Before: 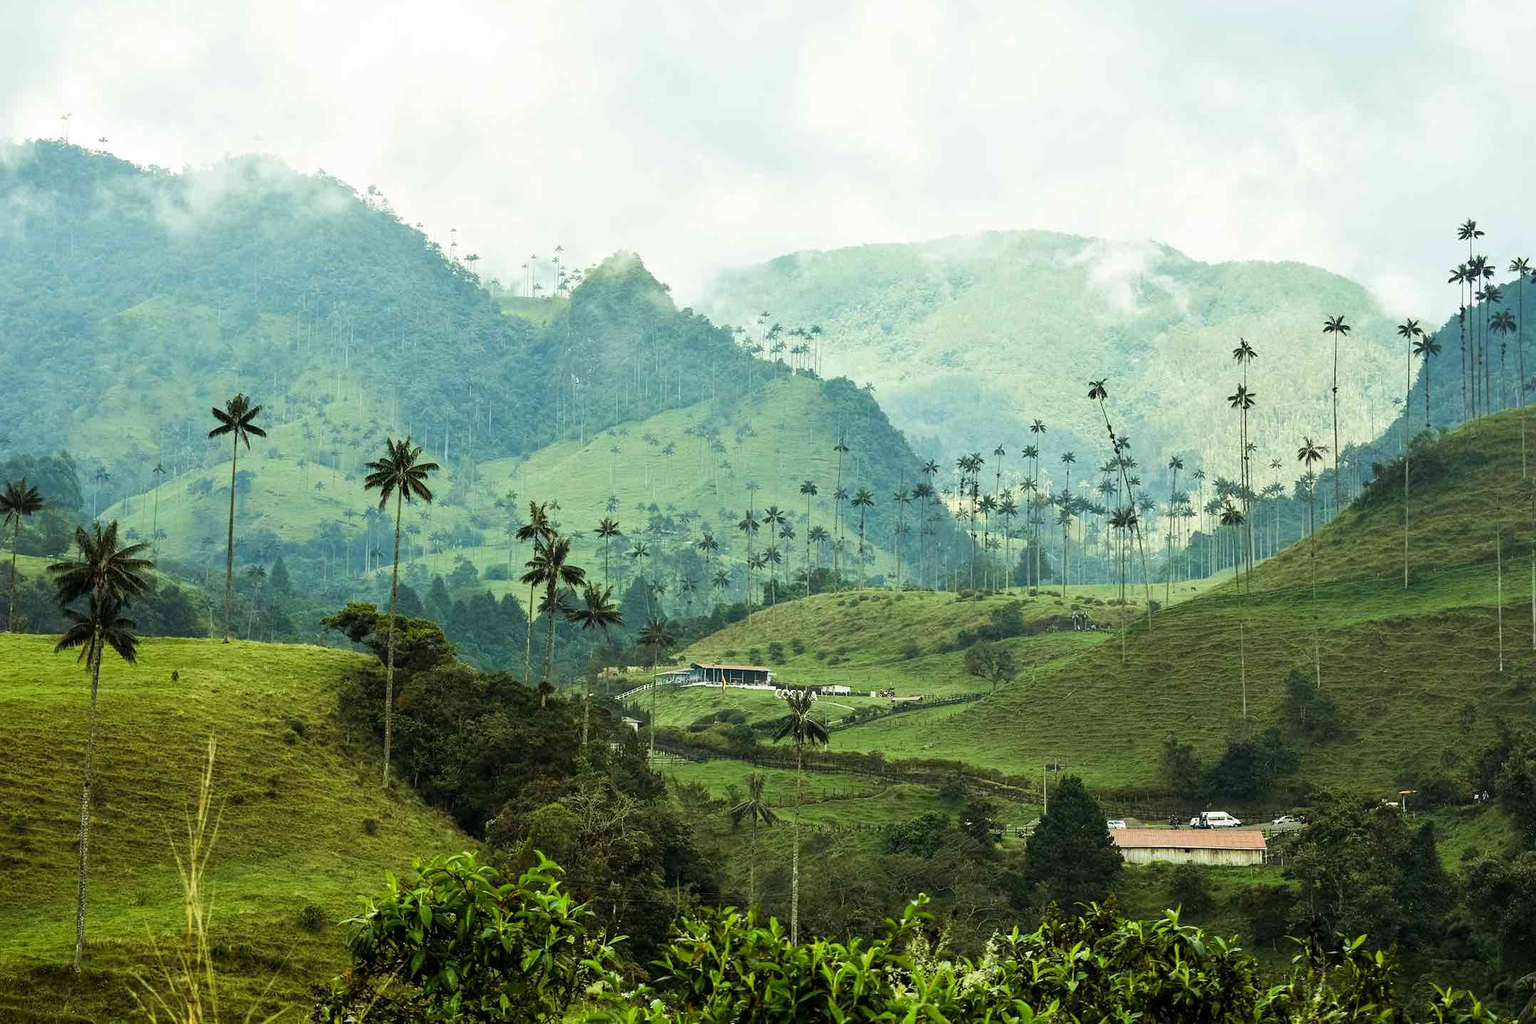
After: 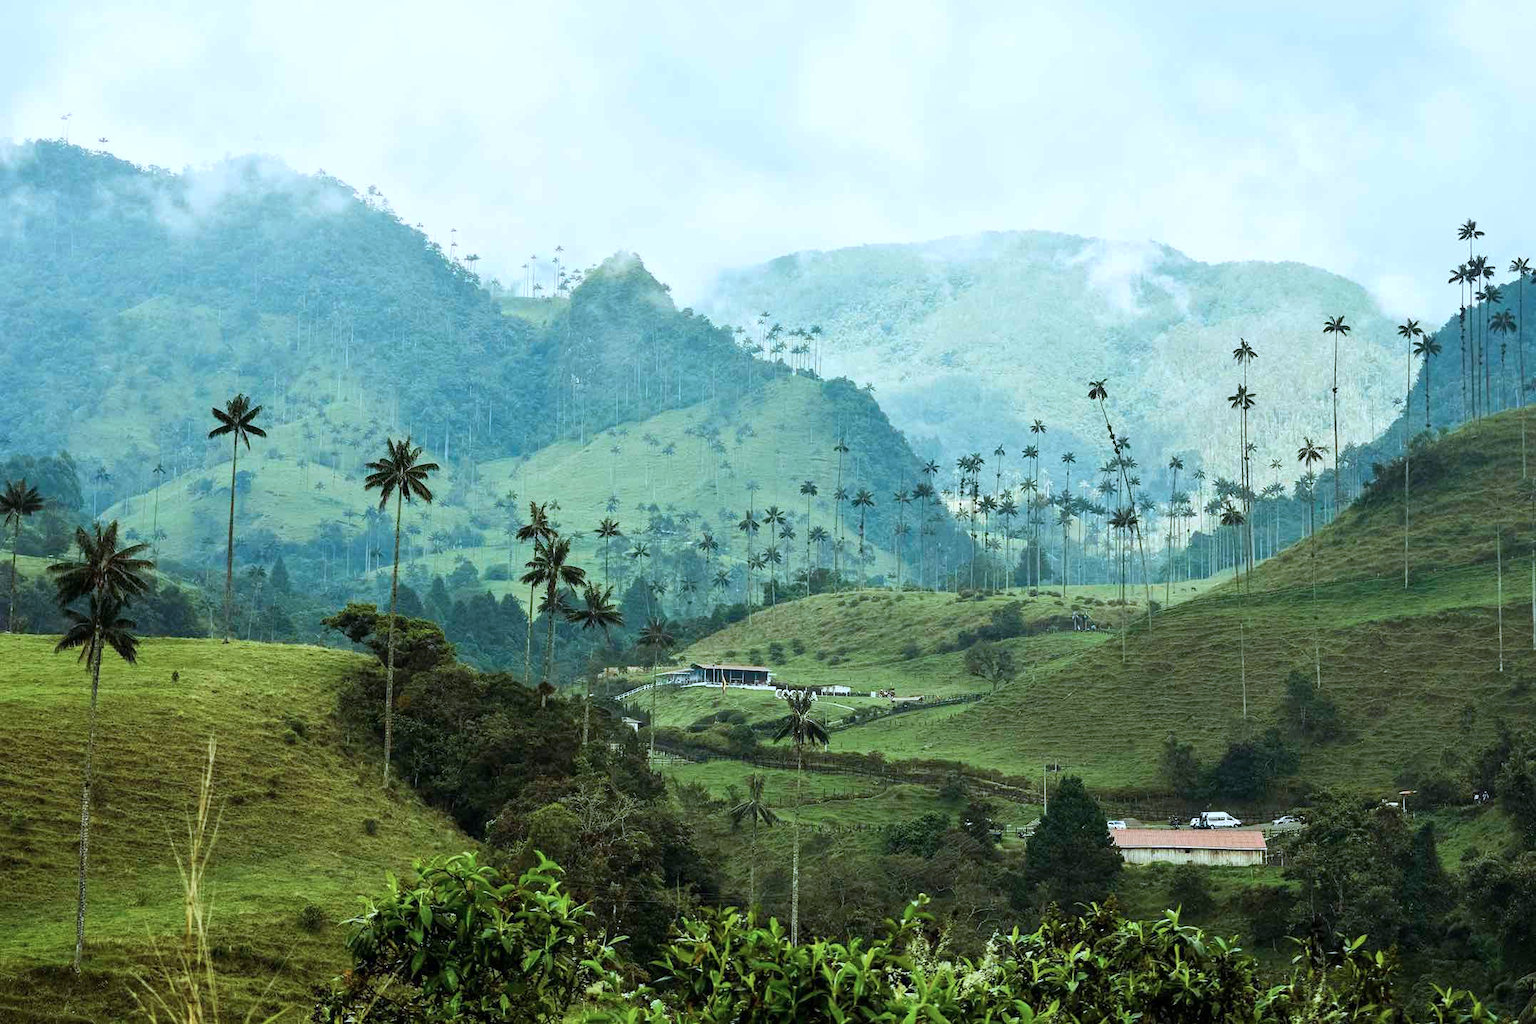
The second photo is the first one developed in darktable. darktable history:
color correction: highlights a* -2.27, highlights b* -18.6
